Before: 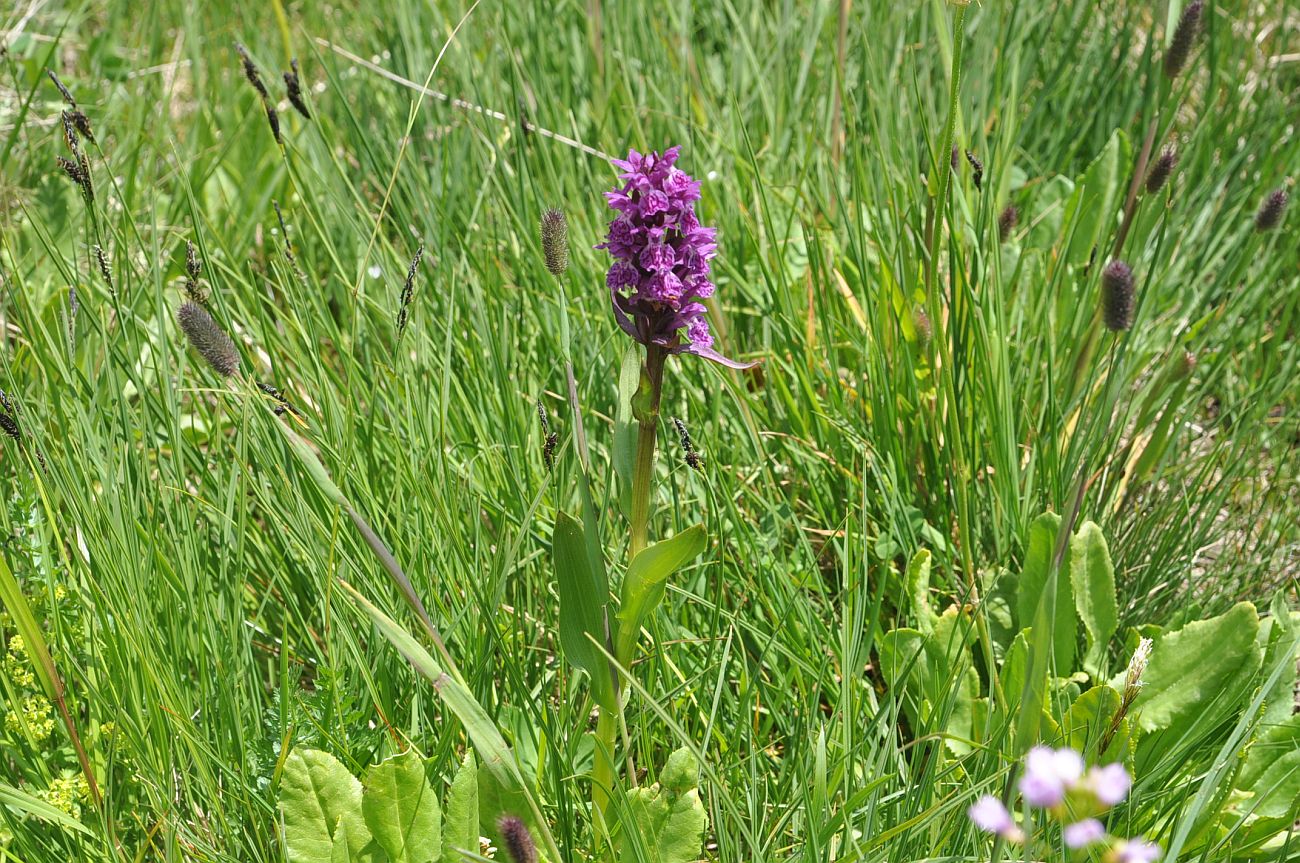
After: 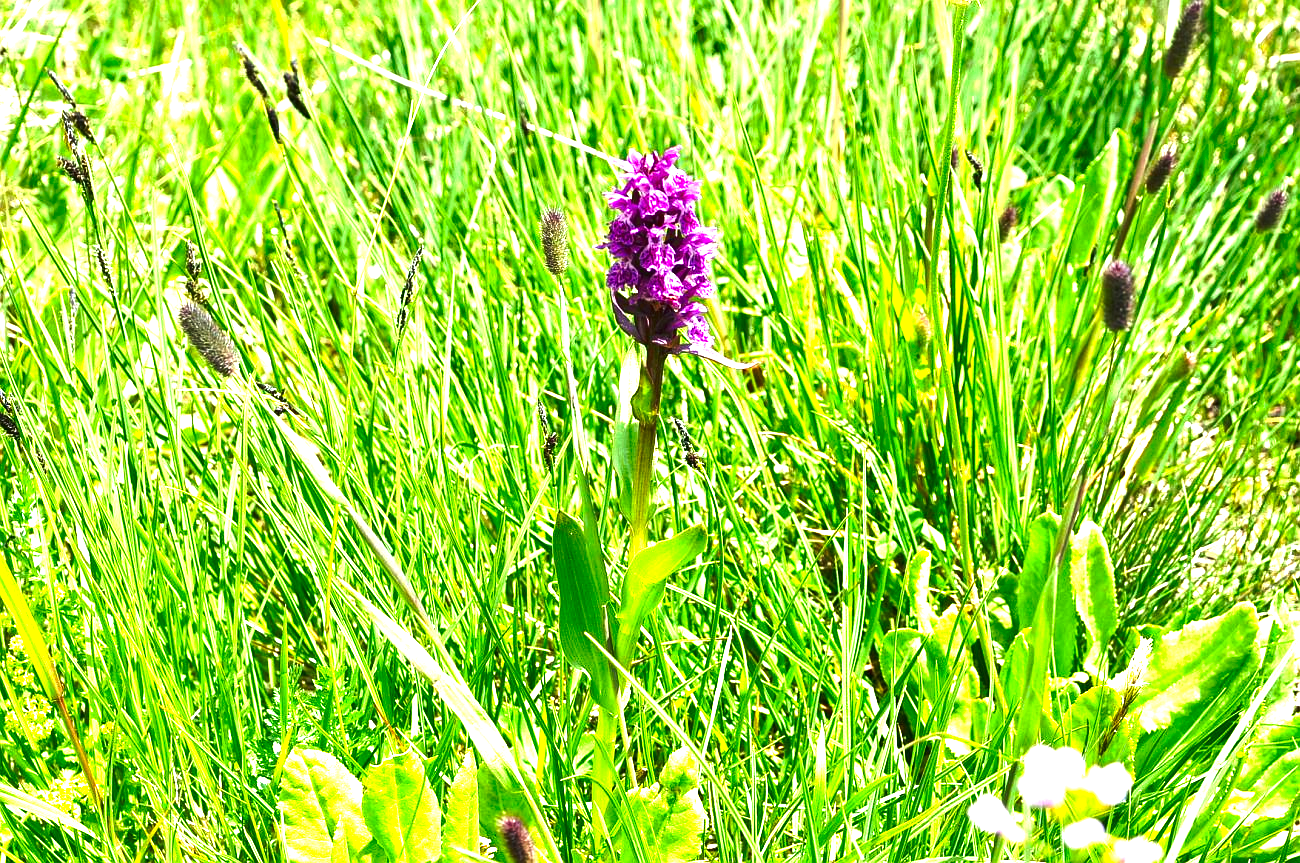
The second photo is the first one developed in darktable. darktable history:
exposure: black level correction 0.001, exposure 1.719 EV, compensate exposure bias true, compensate highlight preservation false
tone curve: curves: ch0 [(0, 0) (0.003, 0.002) (0.011, 0.009) (0.025, 0.02) (0.044, 0.035) (0.069, 0.055) (0.1, 0.08) (0.136, 0.109) (0.177, 0.142) (0.224, 0.179) (0.277, 0.222) (0.335, 0.268) (0.399, 0.329) (0.468, 0.409) (0.543, 0.495) (0.623, 0.579) (0.709, 0.669) (0.801, 0.767) (0.898, 0.885) (1, 1)], preserve colors none
contrast brightness saturation: brightness -0.25, saturation 0.2
levels: levels [0, 0.48, 0.961]
